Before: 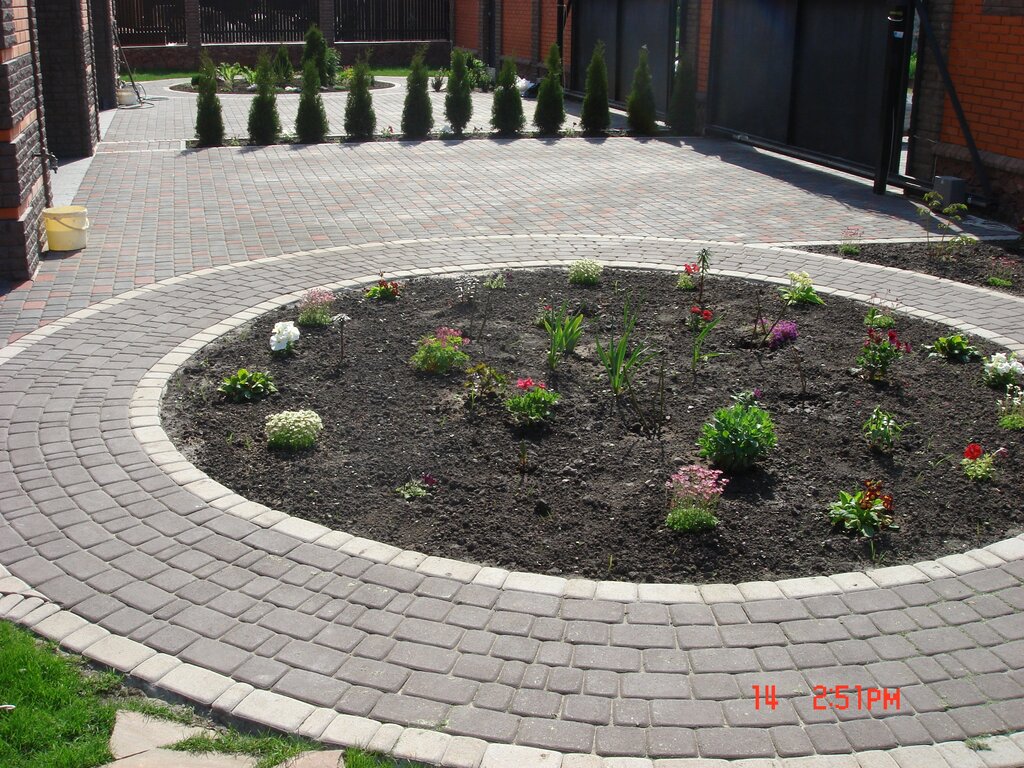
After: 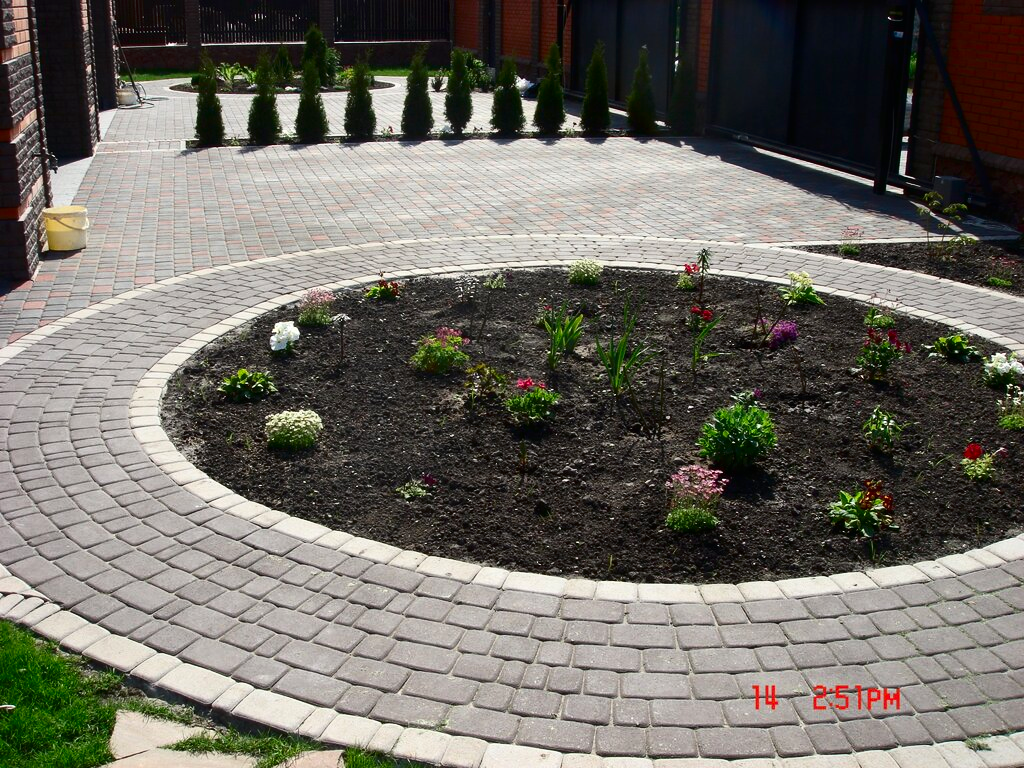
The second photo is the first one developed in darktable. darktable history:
tone equalizer: on, module defaults
contrast brightness saturation: contrast 0.2, brightness -0.11, saturation 0.1
